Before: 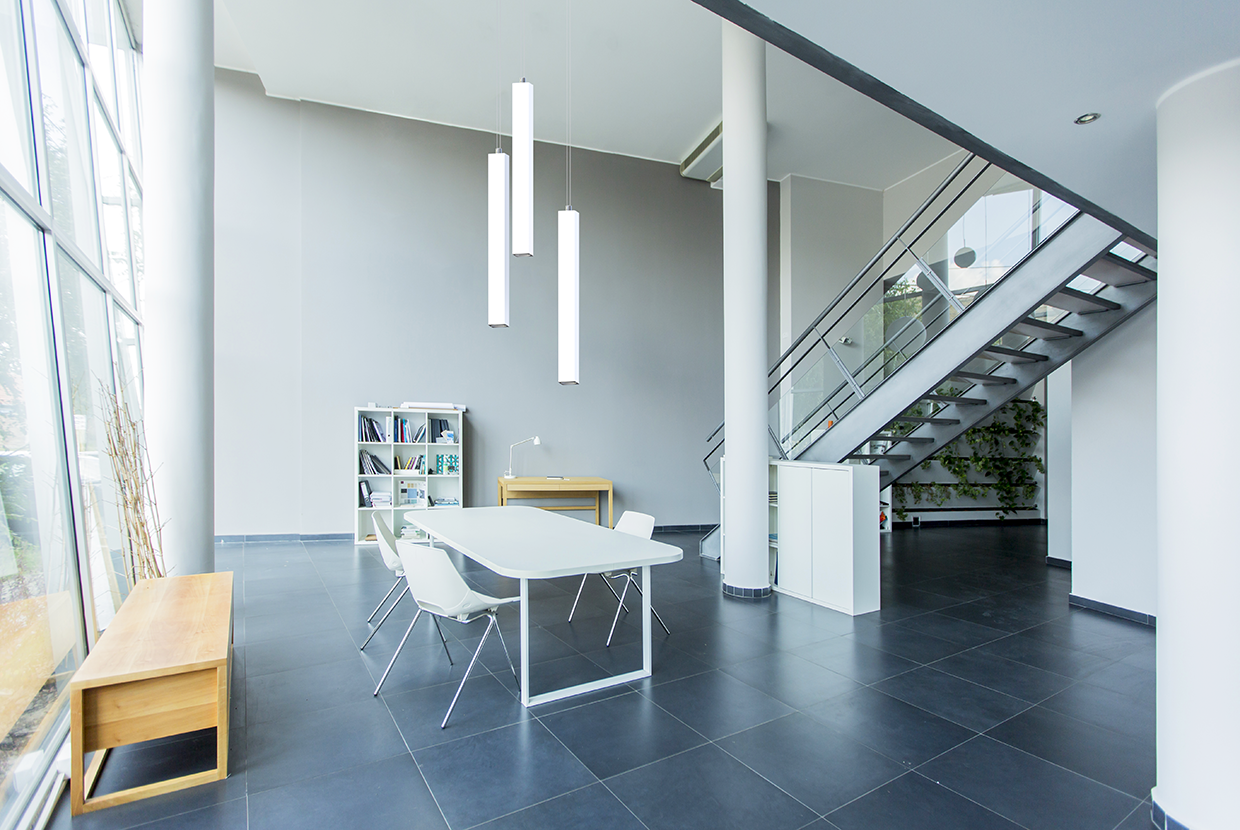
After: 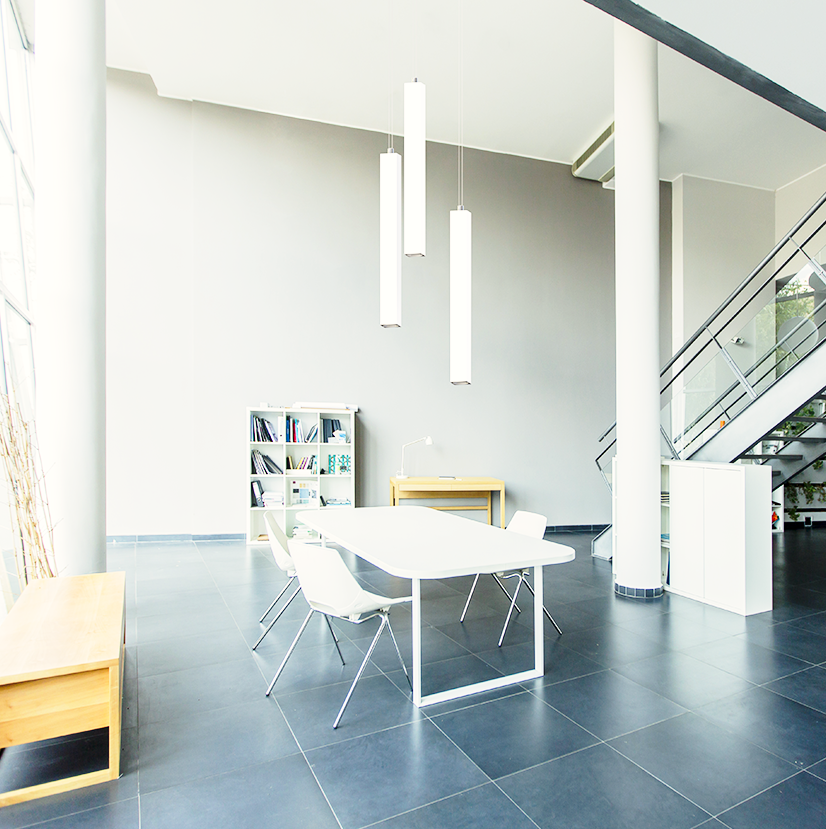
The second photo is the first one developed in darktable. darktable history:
white balance: red 1.045, blue 0.932
crop and rotate: left 8.786%, right 24.548%
base curve: curves: ch0 [(0, 0) (0.028, 0.03) (0.121, 0.232) (0.46, 0.748) (0.859, 0.968) (1, 1)], preserve colors none
